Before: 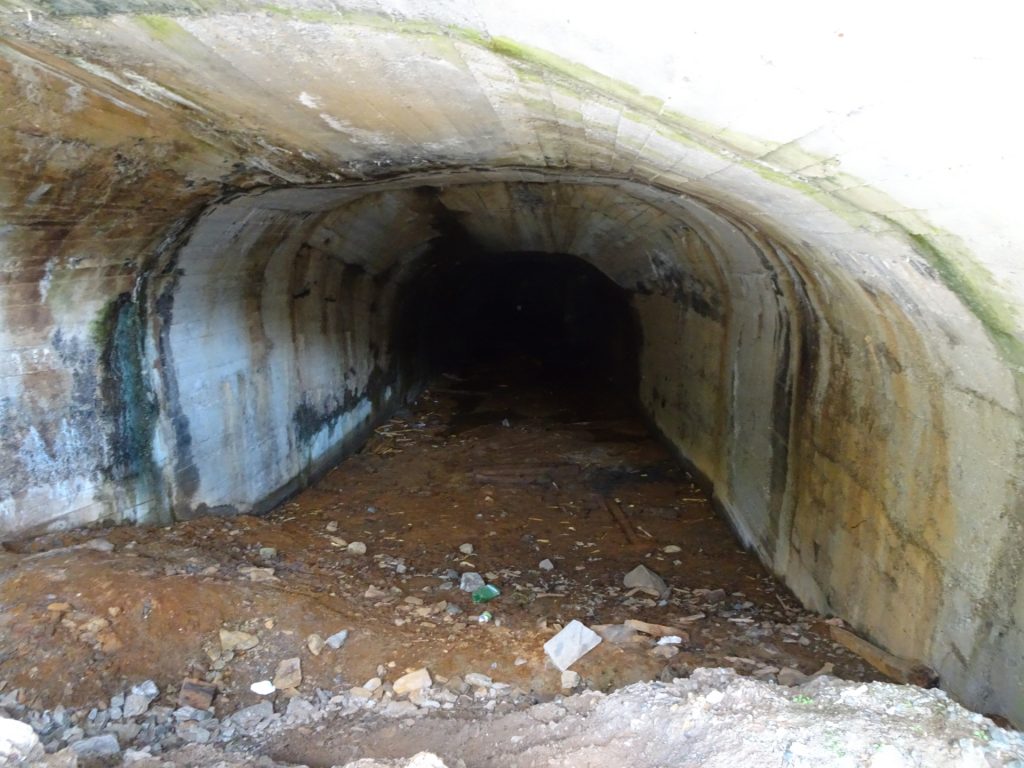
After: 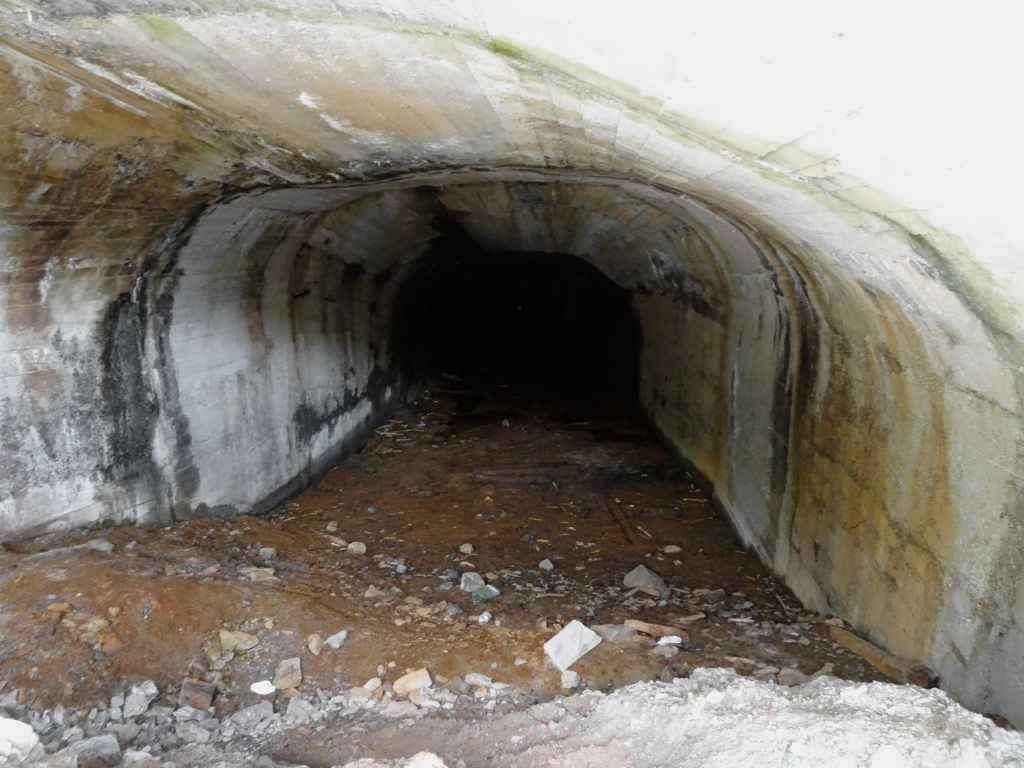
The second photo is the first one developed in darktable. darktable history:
color zones: curves: ch0 [(0.004, 0.388) (0.125, 0.392) (0.25, 0.404) (0.375, 0.5) (0.5, 0.5) (0.625, 0.5) (0.75, 0.5) (0.875, 0.5)]; ch1 [(0, 0.5) (0.125, 0.5) (0.25, 0.5) (0.375, 0.124) (0.524, 0.124) (0.645, 0.128) (0.789, 0.132) (0.914, 0.096) (0.998, 0.068)]
filmic rgb: black relative exposure -9.56 EV, white relative exposure 3.02 EV, hardness 6.11, color science v6 (2022)
